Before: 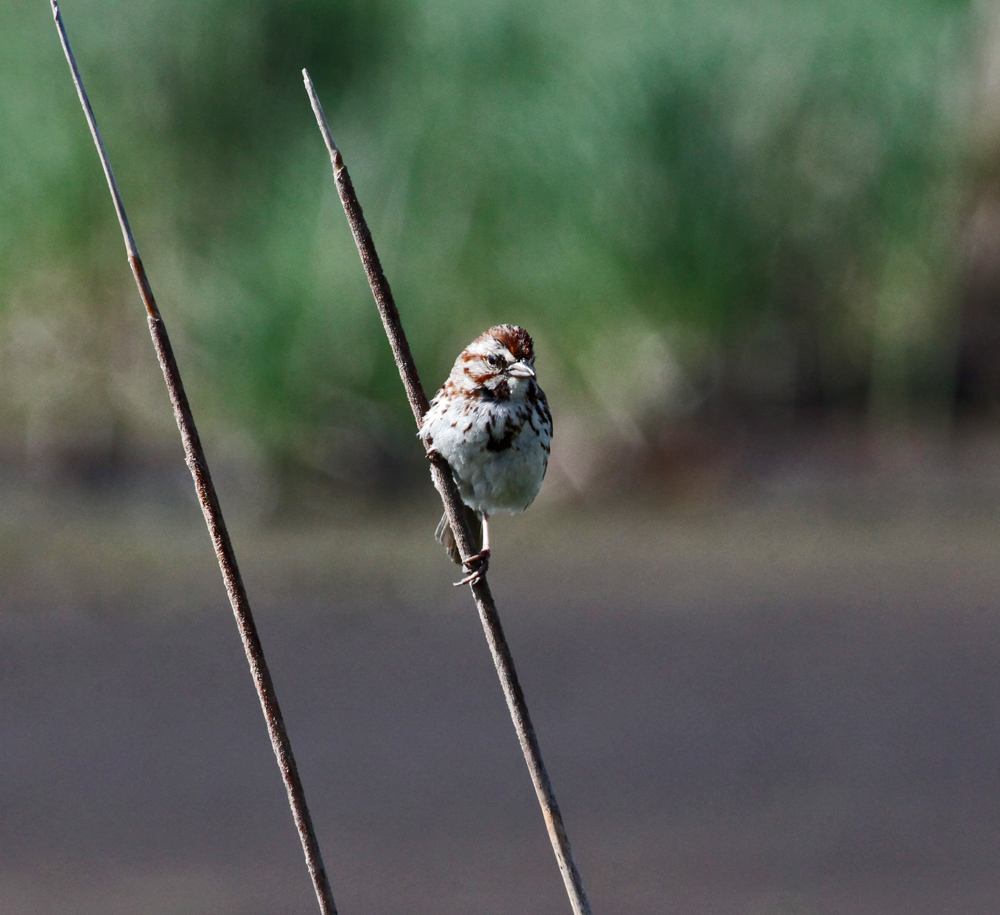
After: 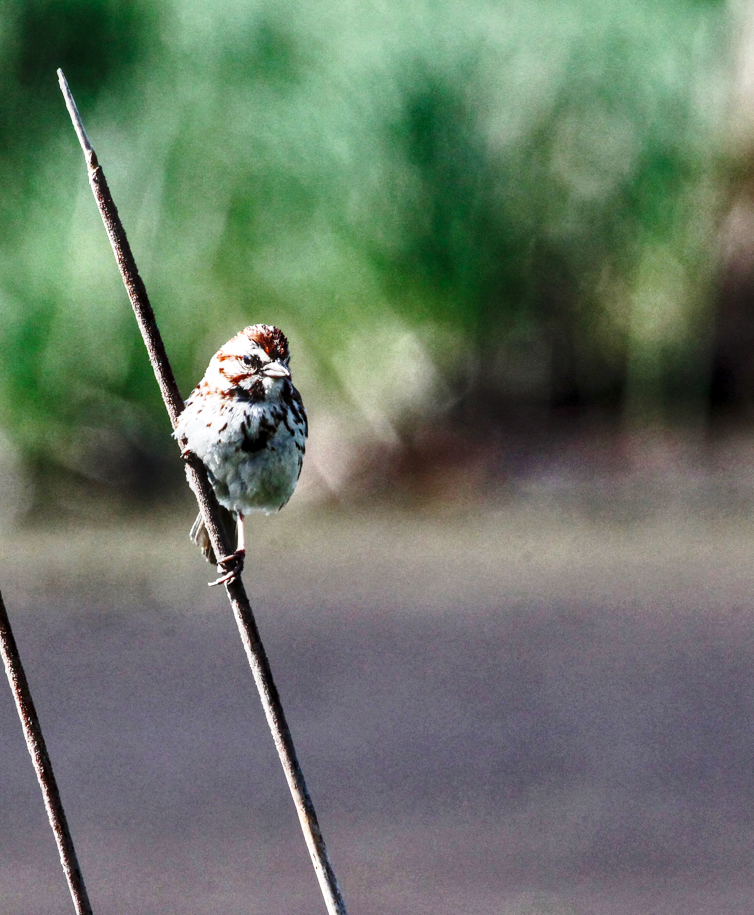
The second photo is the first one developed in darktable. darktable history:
crop and rotate: left 24.582%
base curve: curves: ch0 [(0, 0) (0.028, 0.03) (0.121, 0.232) (0.46, 0.748) (0.859, 0.968) (1, 1)], preserve colors none
local contrast: detail 130%
tone equalizer: -8 EV -0.446 EV, -7 EV -0.414 EV, -6 EV -0.342 EV, -5 EV -0.188 EV, -3 EV 0.248 EV, -2 EV 0.344 EV, -1 EV 0.41 EV, +0 EV 0.402 EV, edges refinement/feathering 500, mask exposure compensation -1.57 EV, preserve details no
